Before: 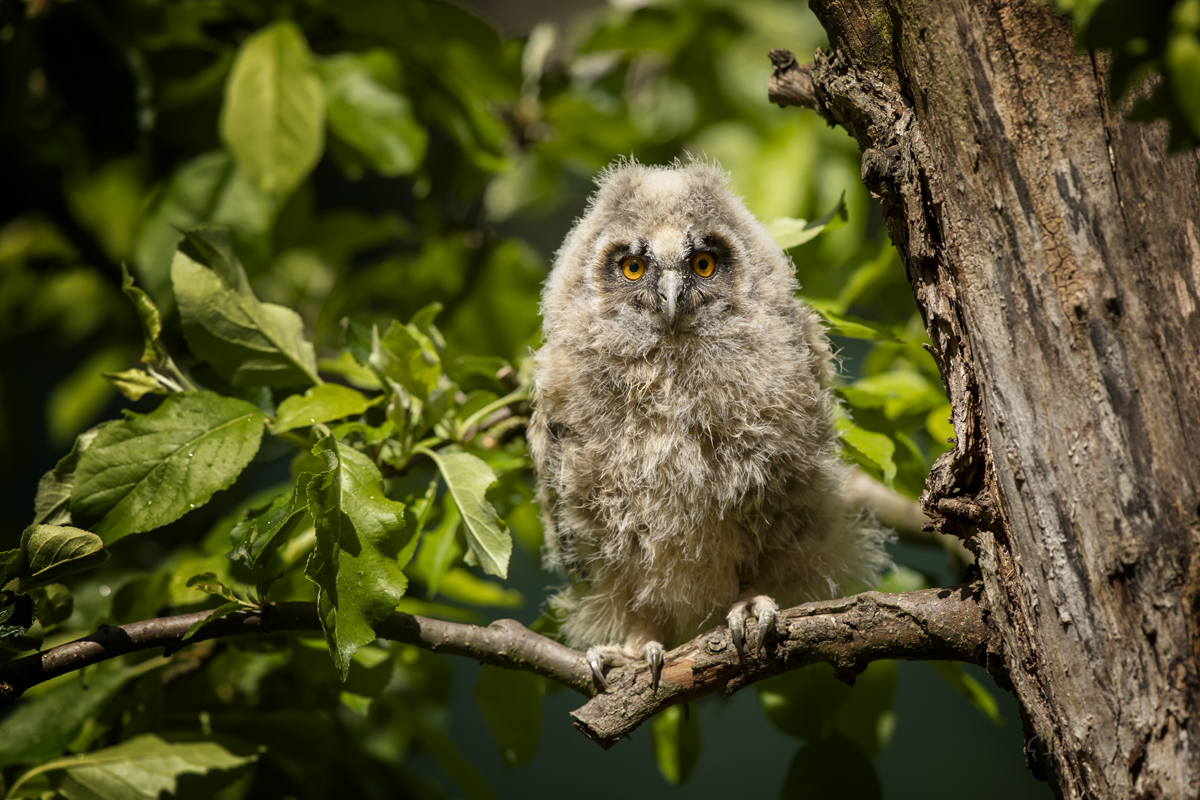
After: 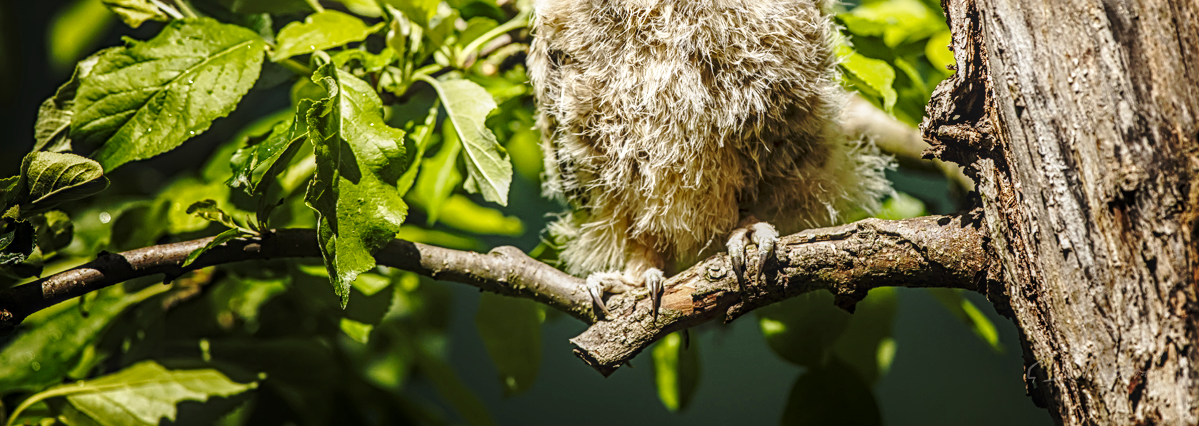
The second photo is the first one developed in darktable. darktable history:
base curve: curves: ch0 [(0, 0) (0.032, 0.037) (0.105, 0.228) (0.435, 0.76) (0.856, 0.983) (1, 1)], preserve colors none
crop and rotate: top 46.643%, right 0.054%
local contrast: highlights 4%, shadows 5%, detail 133%
sharpen: radius 2.751
